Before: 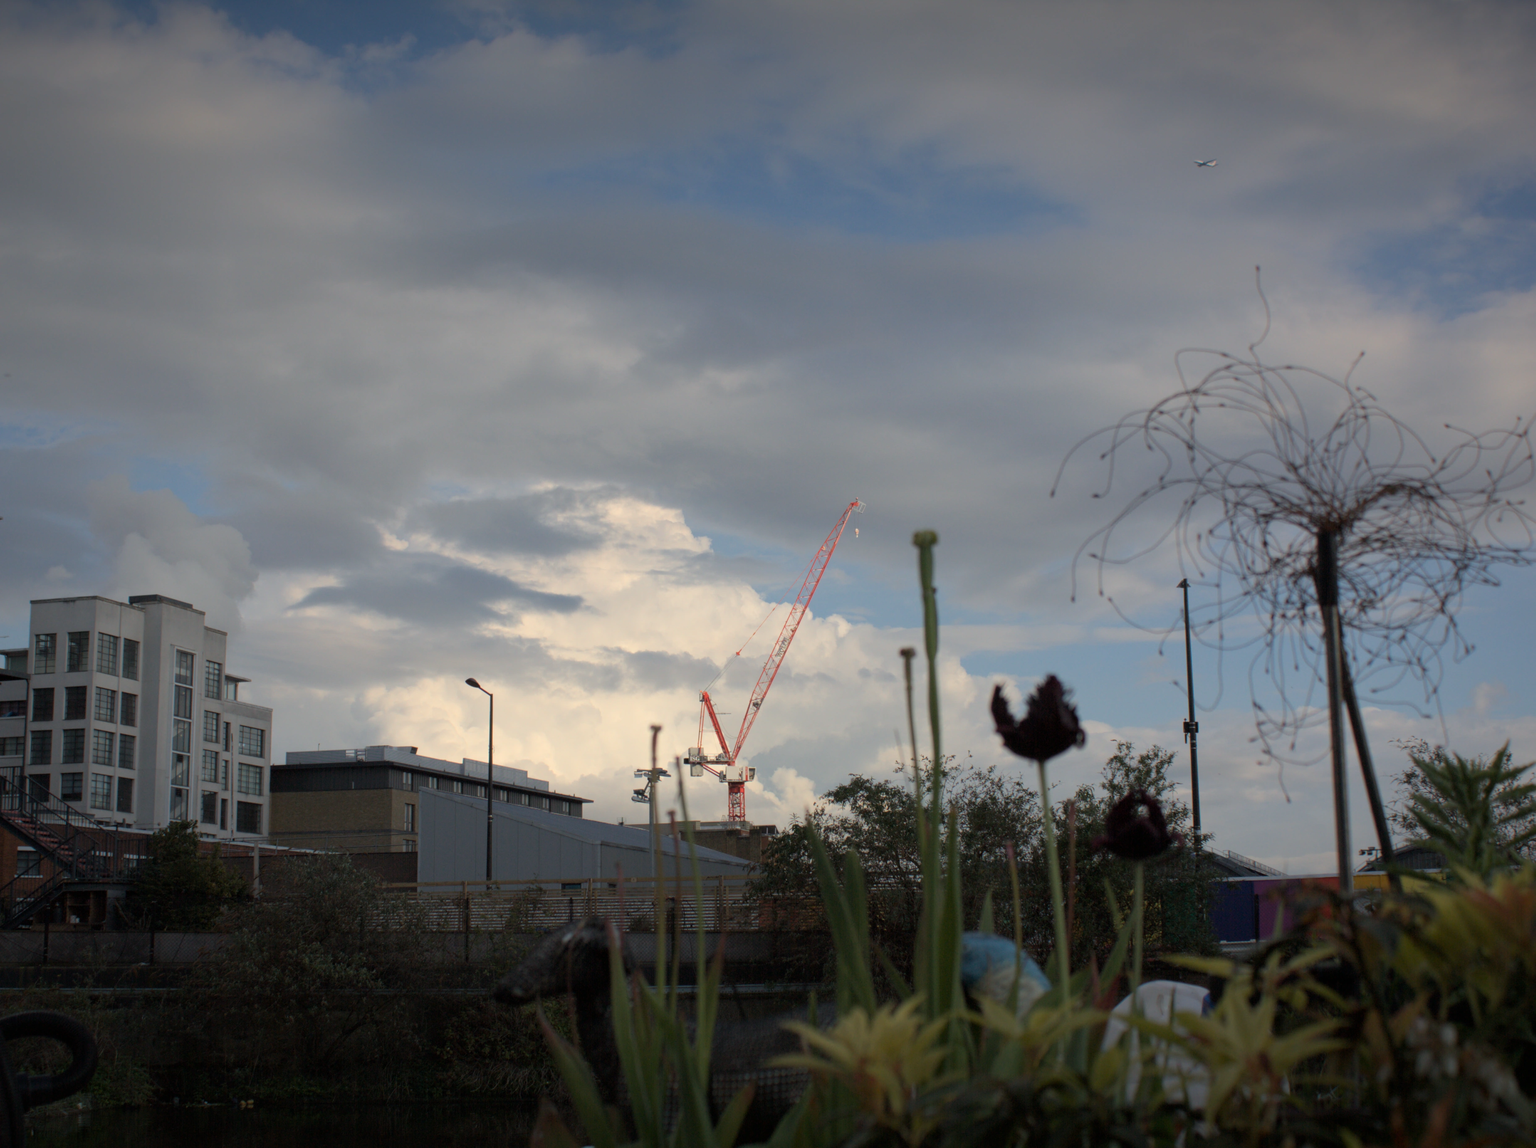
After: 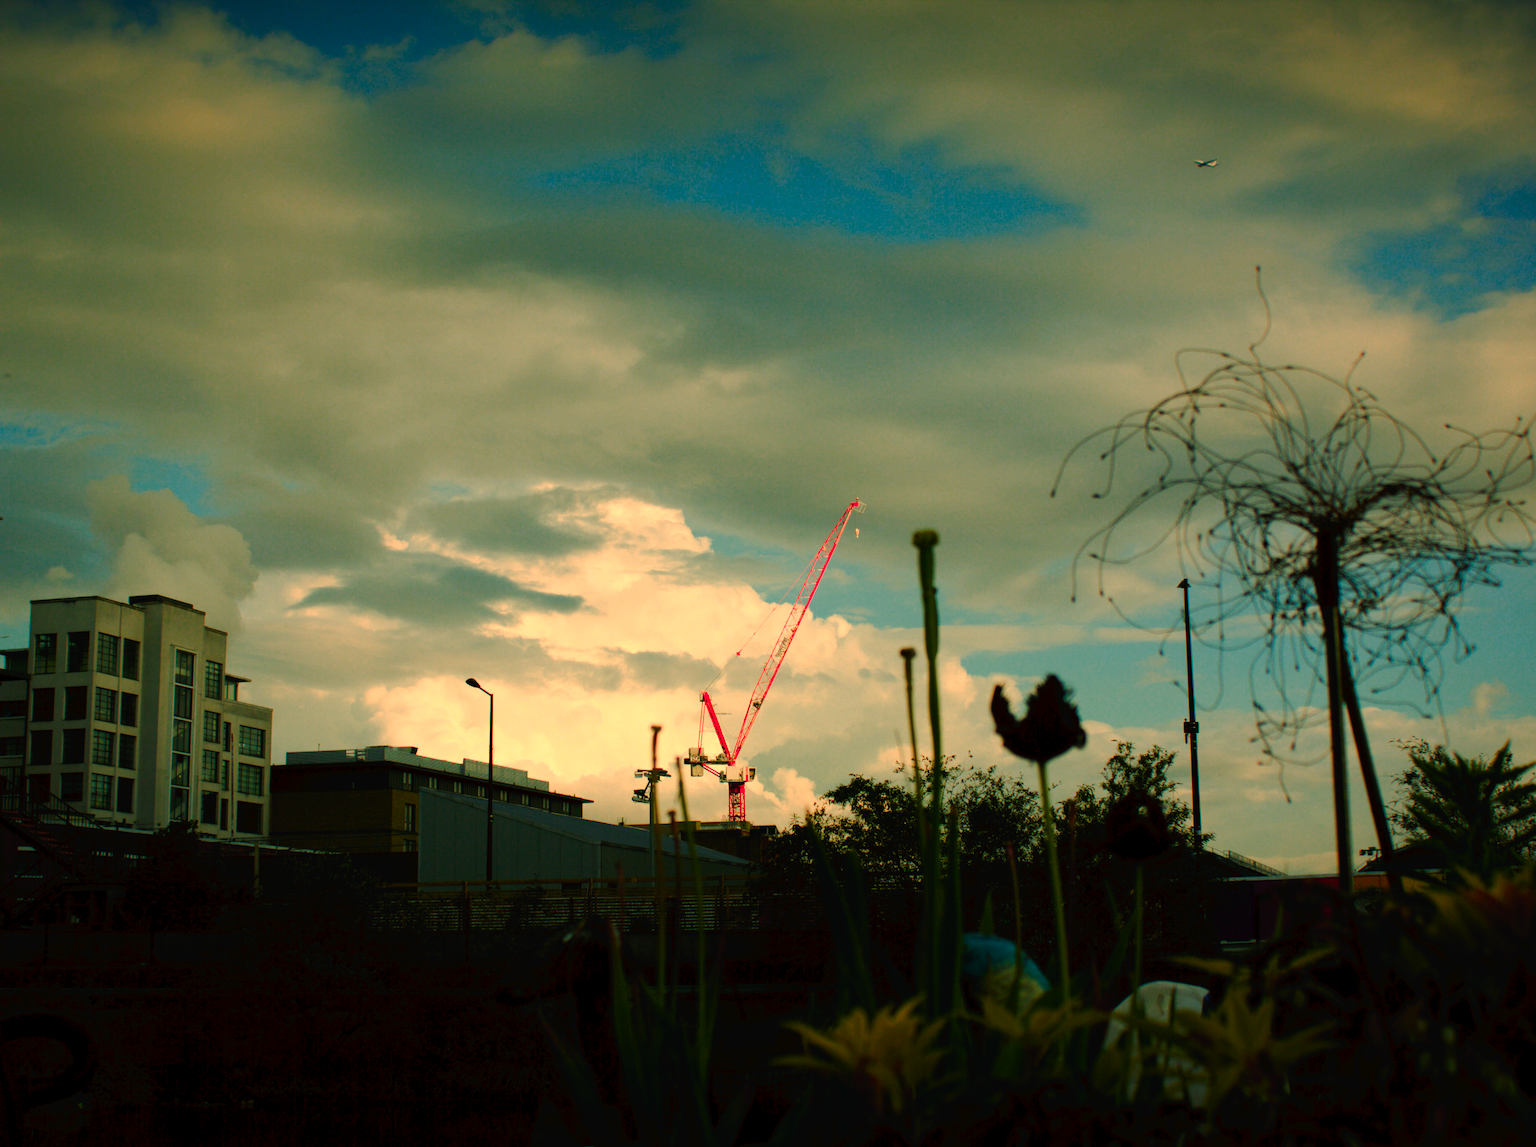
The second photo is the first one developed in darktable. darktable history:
color zones: curves: ch0 [(0.473, 0.374) (0.742, 0.784)]; ch1 [(0.354, 0.737) (0.742, 0.705)]; ch2 [(0.318, 0.421) (0.758, 0.532)]
color balance: mode lift, gamma, gain (sRGB), lift [1.014, 0.966, 0.918, 0.87], gamma [0.86, 0.734, 0.918, 0.976], gain [1.063, 1.13, 1.063, 0.86]
tone curve: curves: ch0 [(0, 0) (0.003, 0.019) (0.011, 0.02) (0.025, 0.019) (0.044, 0.027) (0.069, 0.038) (0.1, 0.056) (0.136, 0.089) (0.177, 0.137) (0.224, 0.187) (0.277, 0.259) (0.335, 0.343) (0.399, 0.437) (0.468, 0.532) (0.543, 0.613) (0.623, 0.685) (0.709, 0.752) (0.801, 0.822) (0.898, 0.9) (1, 1)], preserve colors none
tone equalizer: on, module defaults
